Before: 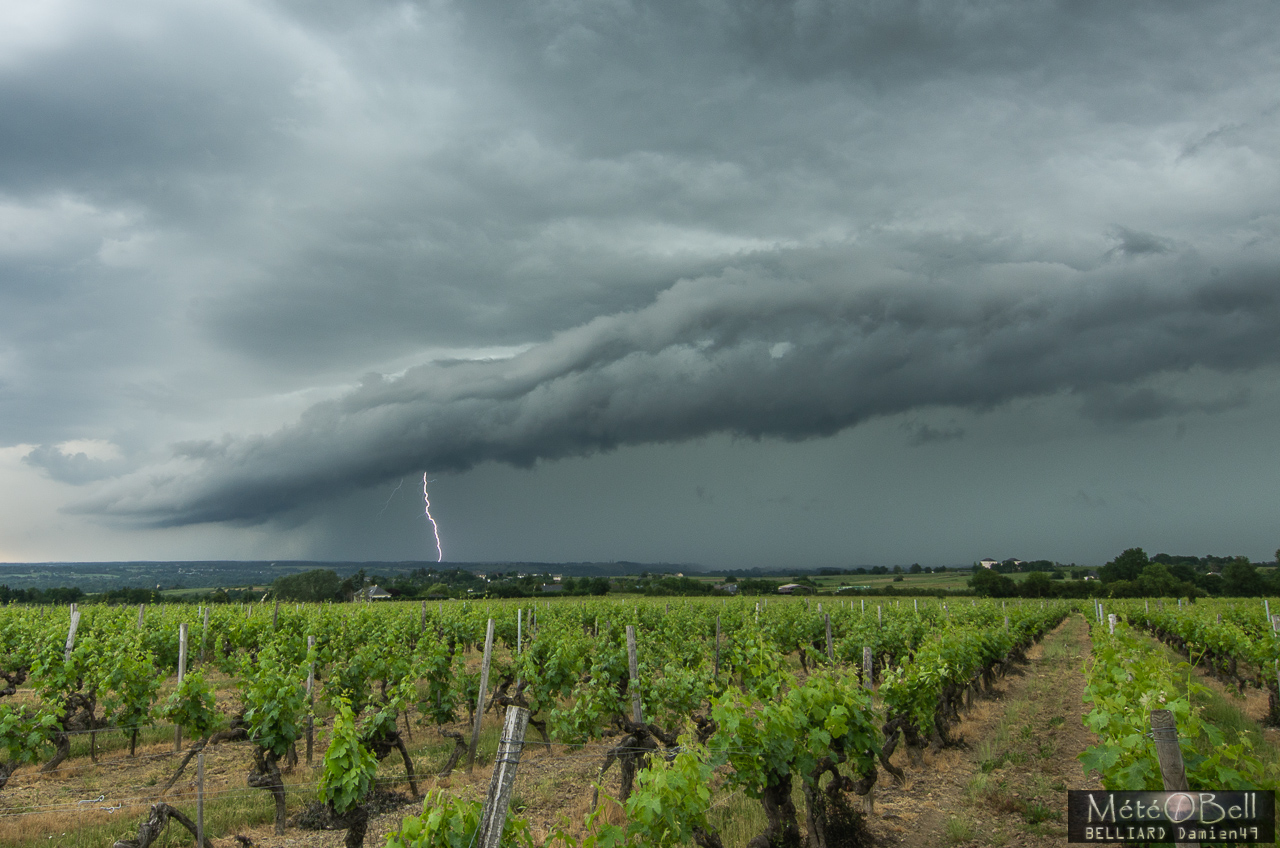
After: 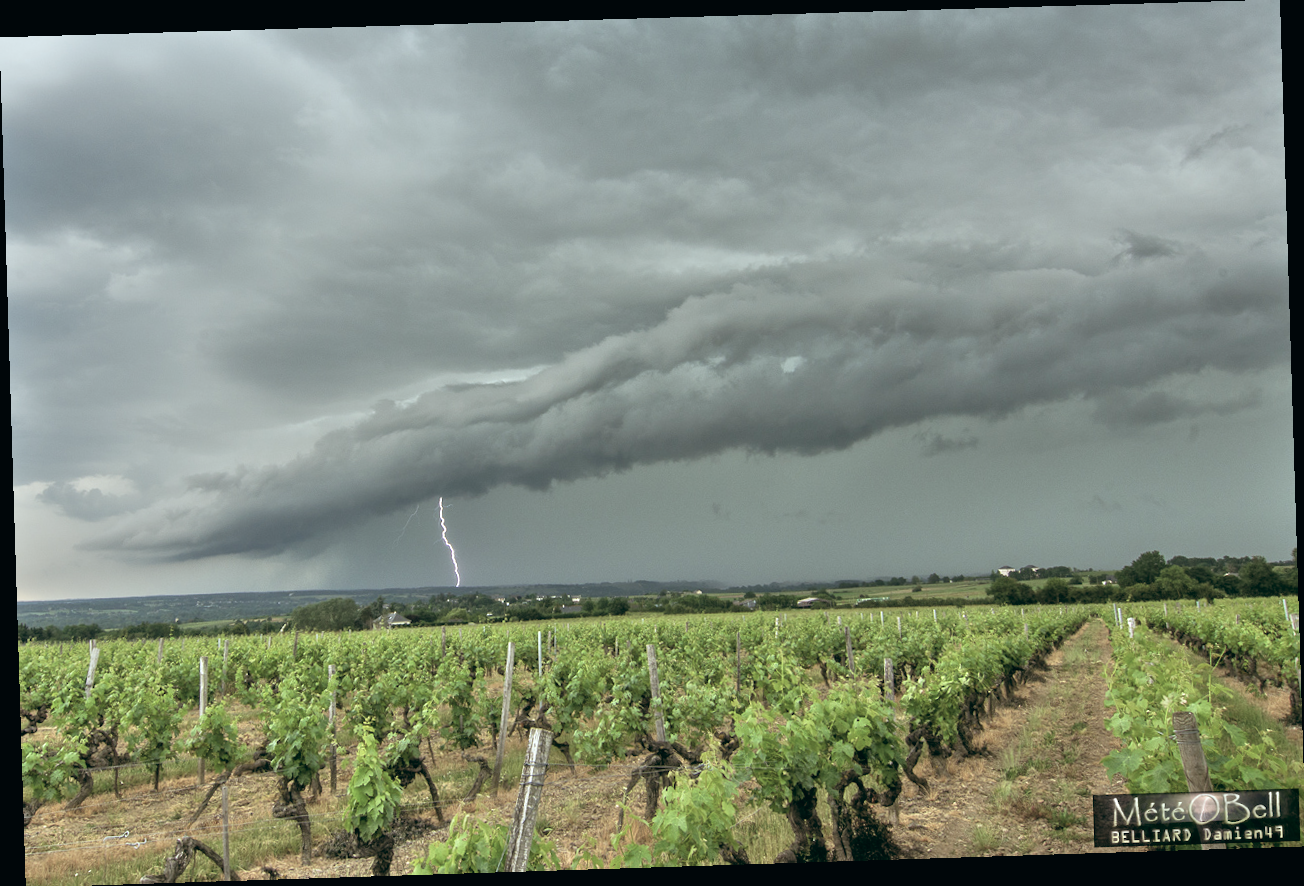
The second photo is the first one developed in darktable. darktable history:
rotate and perspective: rotation -1.77°, lens shift (horizontal) 0.004, automatic cropping off
tone equalizer: -7 EV 0.15 EV, -6 EV 0.6 EV, -5 EV 1.15 EV, -4 EV 1.33 EV, -3 EV 1.15 EV, -2 EV 0.6 EV, -1 EV 0.15 EV, mask exposure compensation -0.5 EV
color balance: lift [1, 0.994, 1.002, 1.006], gamma [0.957, 1.081, 1.016, 0.919], gain [0.97, 0.972, 1.01, 1.028], input saturation 91.06%, output saturation 79.8%
